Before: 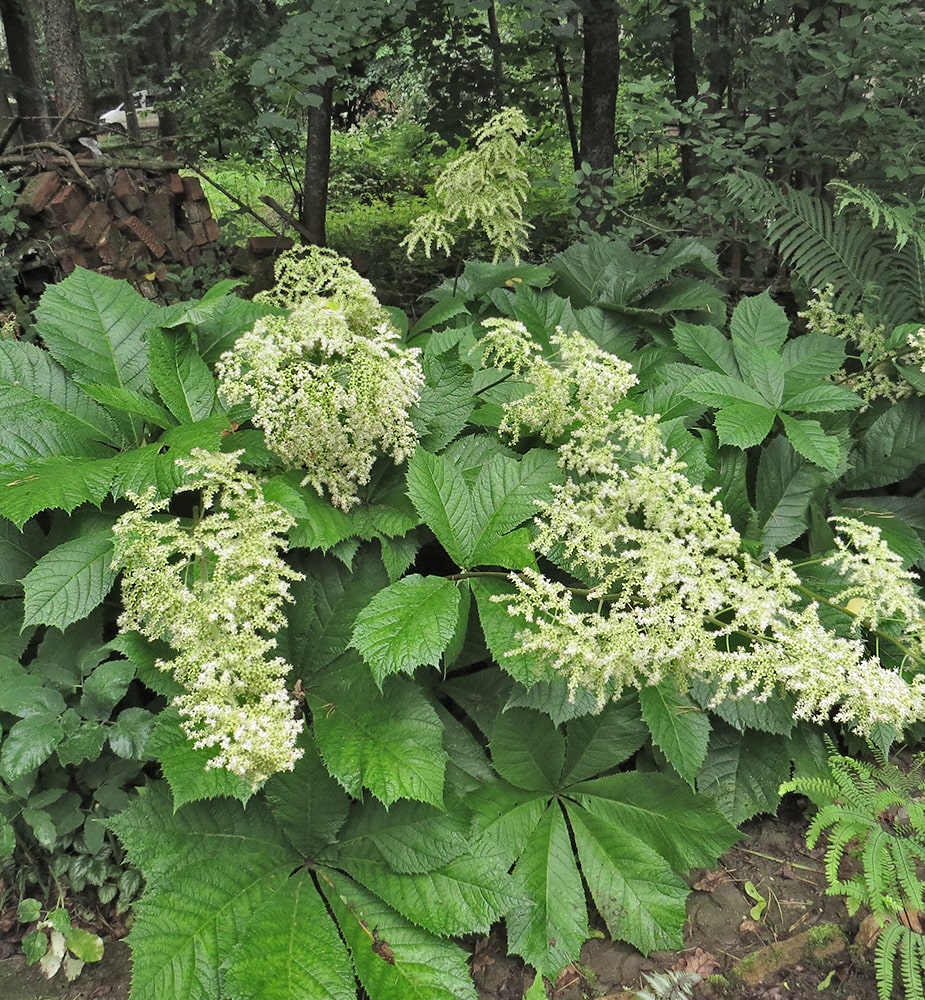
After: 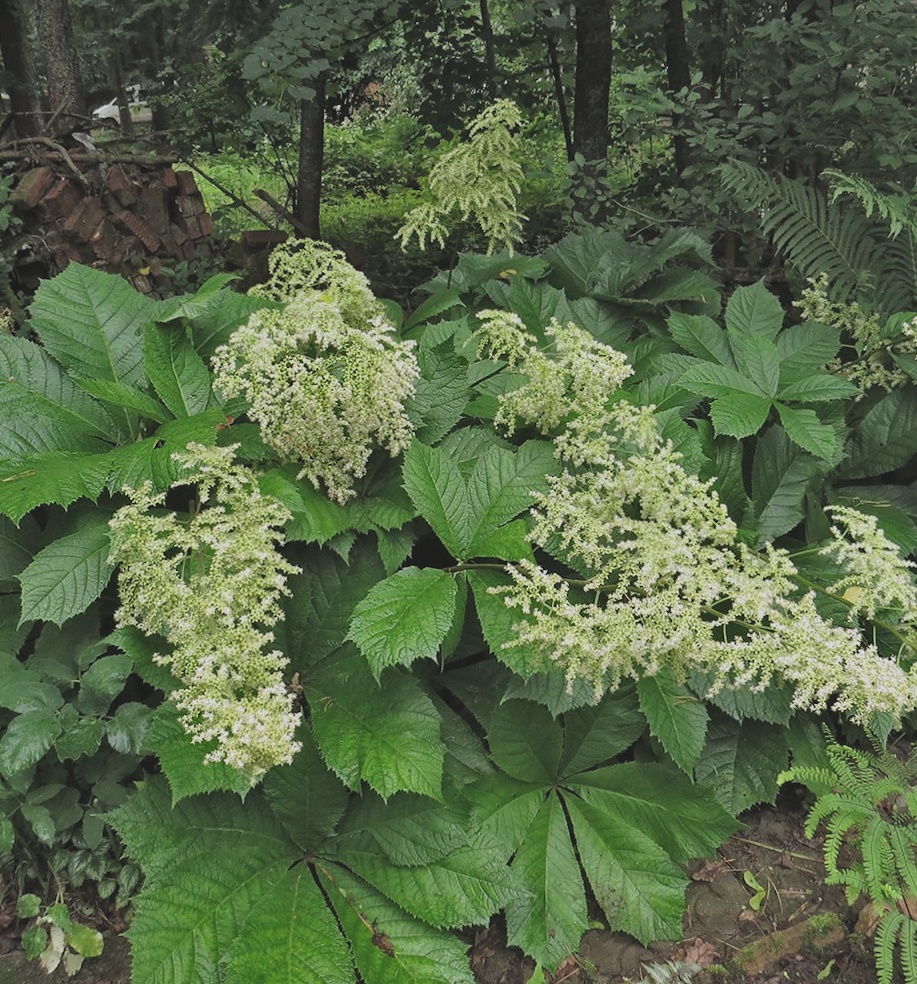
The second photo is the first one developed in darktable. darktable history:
rotate and perspective: rotation -0.45°, automatic cropping original format, crop left 0.008, crop right 0.992, crop top 0.012, crop bottom 0.988
exposure: black level correction -0.015, exposure -0.5 EV, compensate highlight preservation false
